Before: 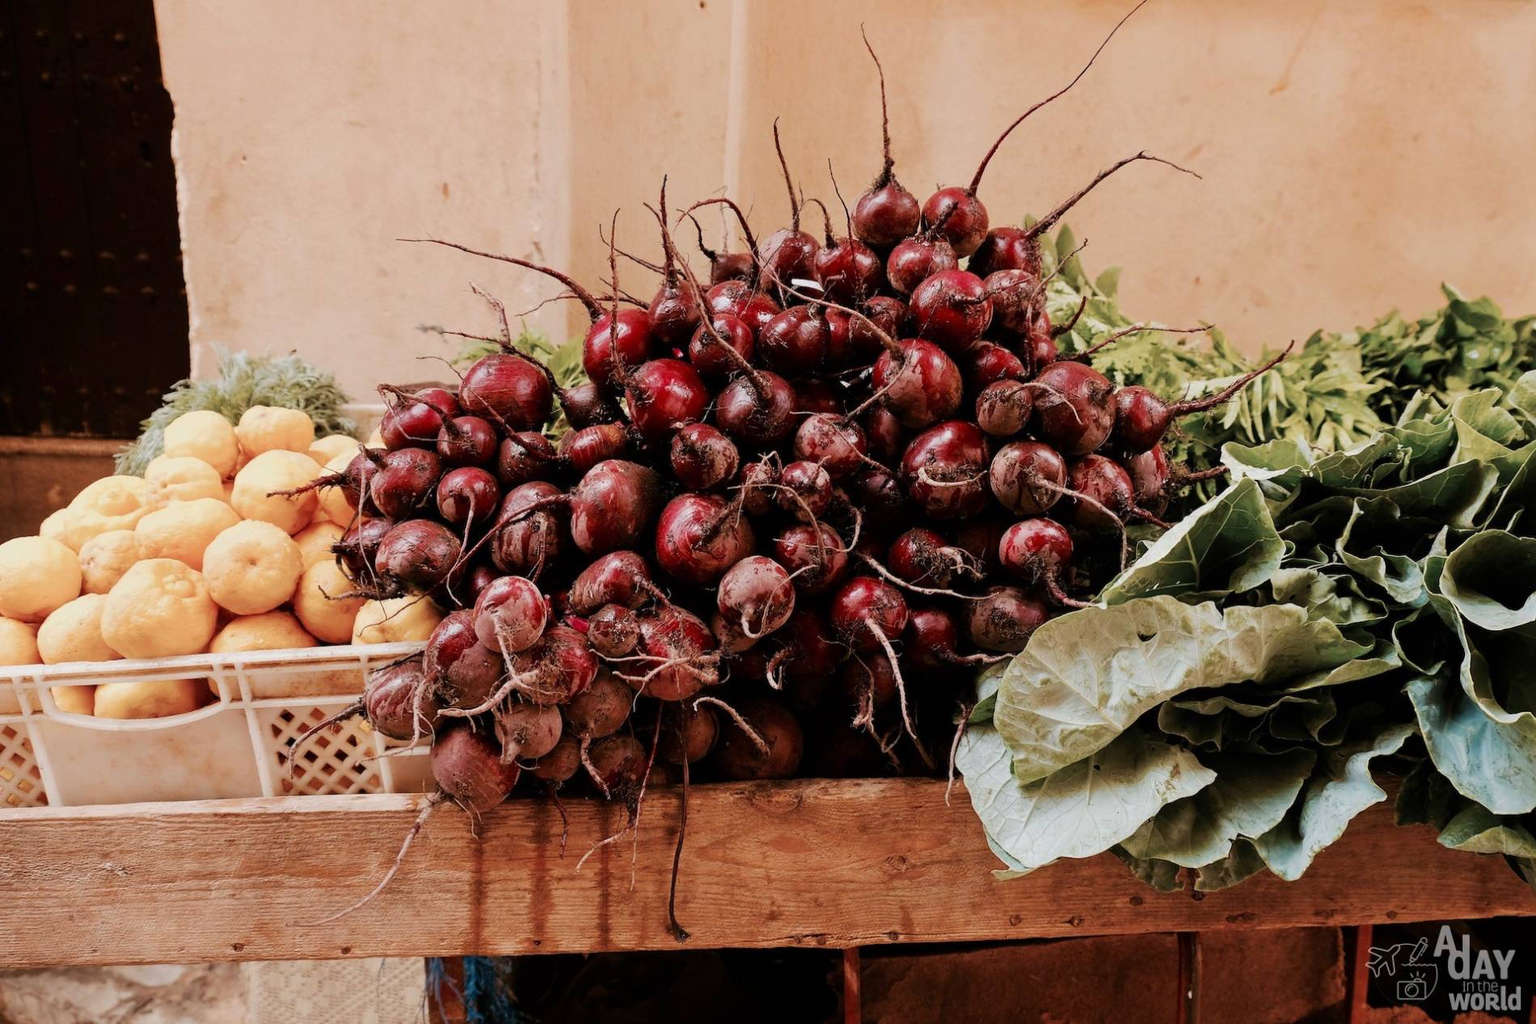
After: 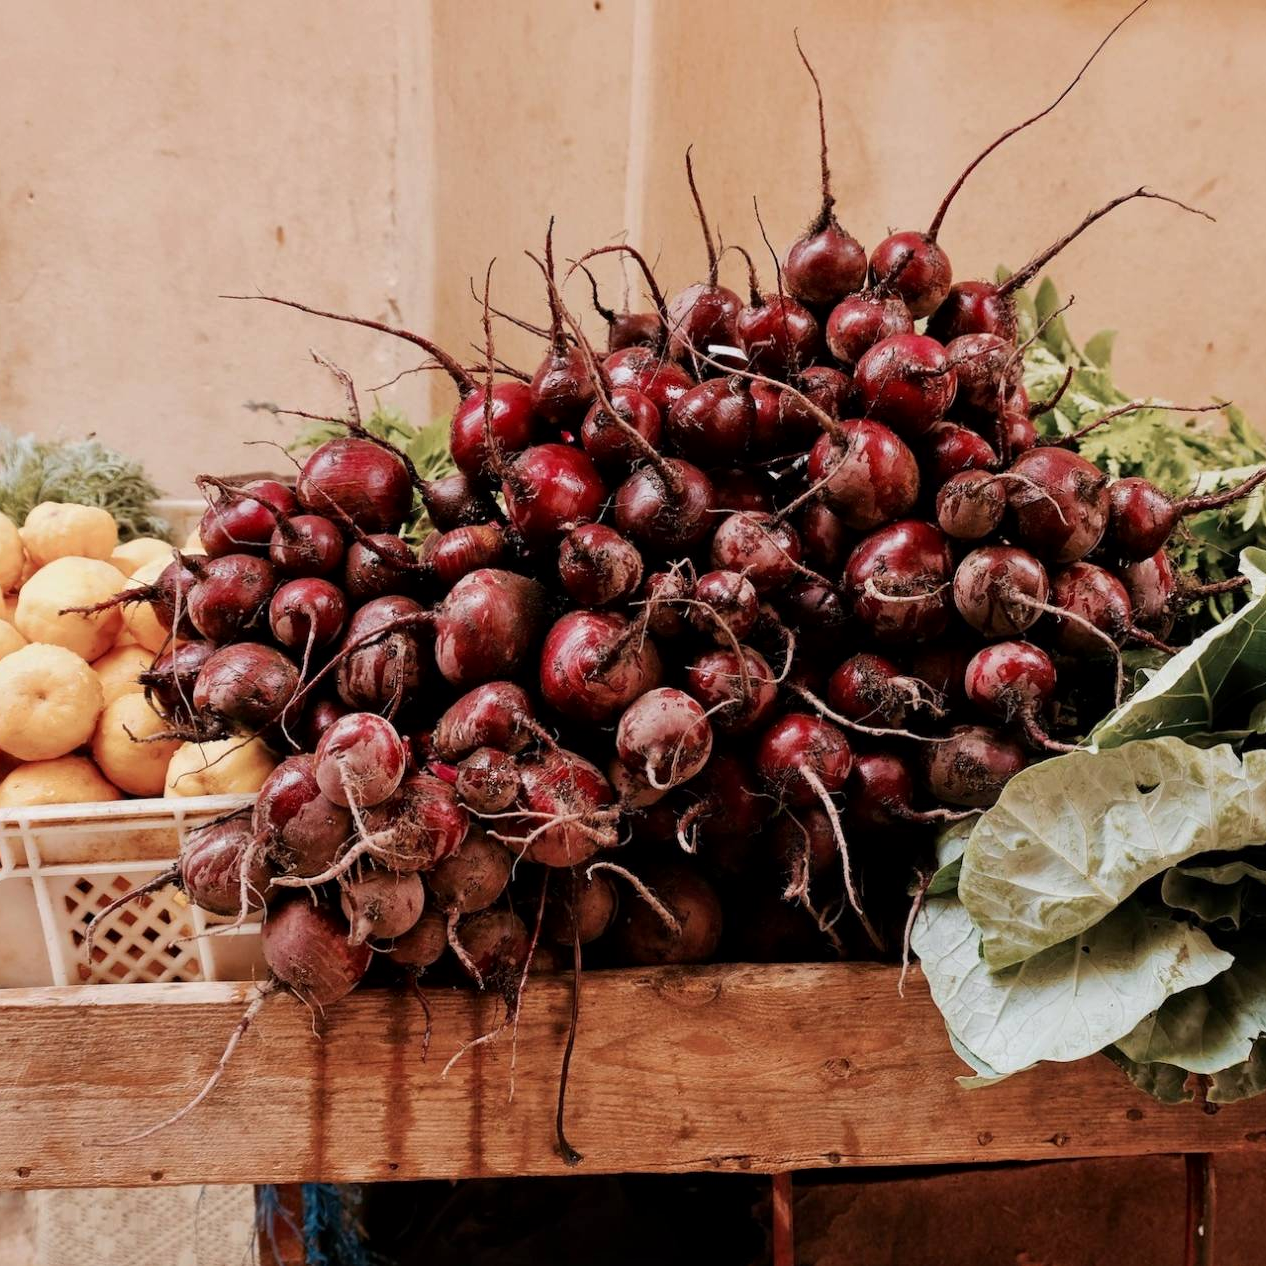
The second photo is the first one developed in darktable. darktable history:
local contrast: mode bilateral grid, contrast 20, coarseness 50, detail 120%, midtone range 0.2
crop and rotate: left 14.292%, right 19.041%
